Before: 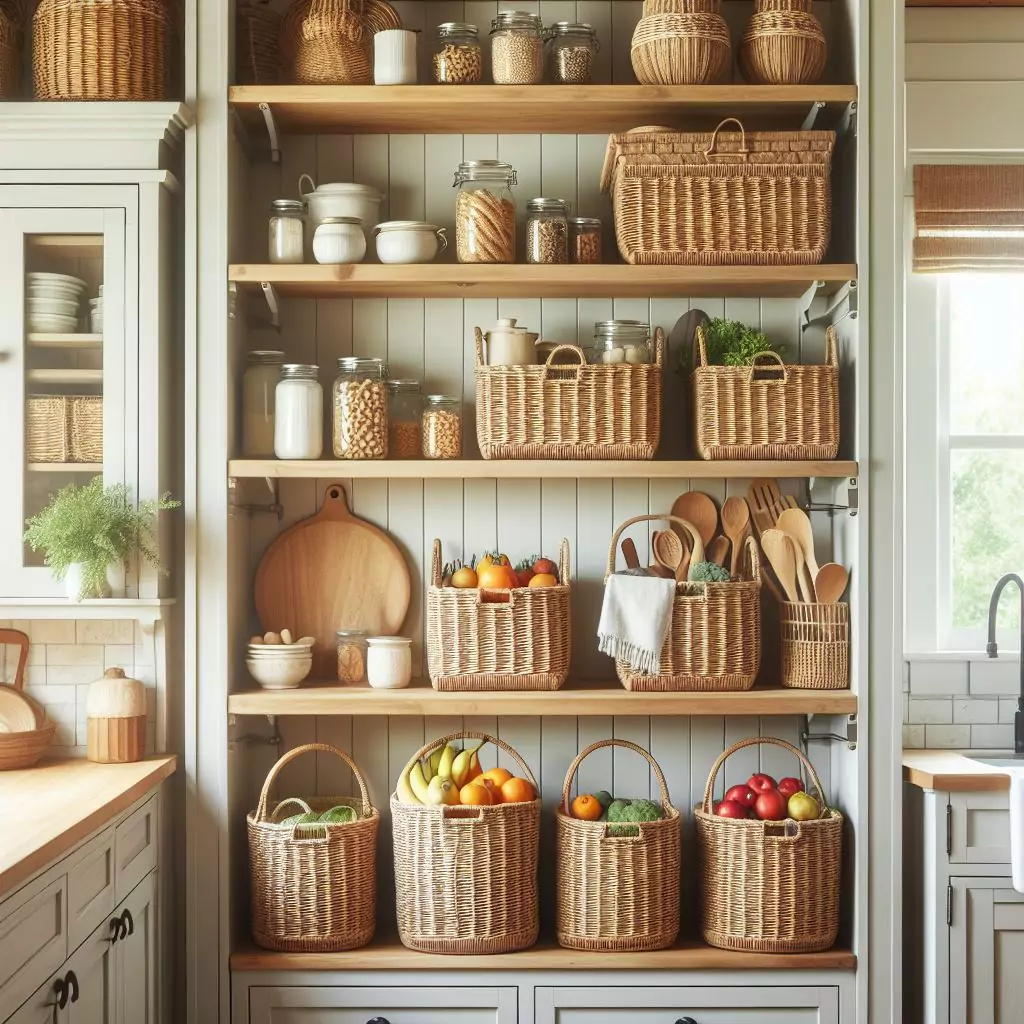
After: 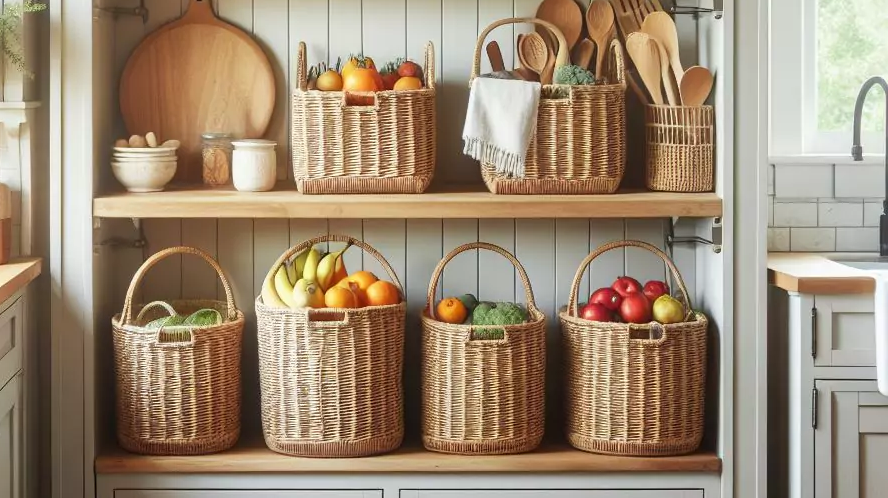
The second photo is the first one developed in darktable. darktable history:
crop and rotate: left 13.264%, top 48.631%, bottom 2.736%
